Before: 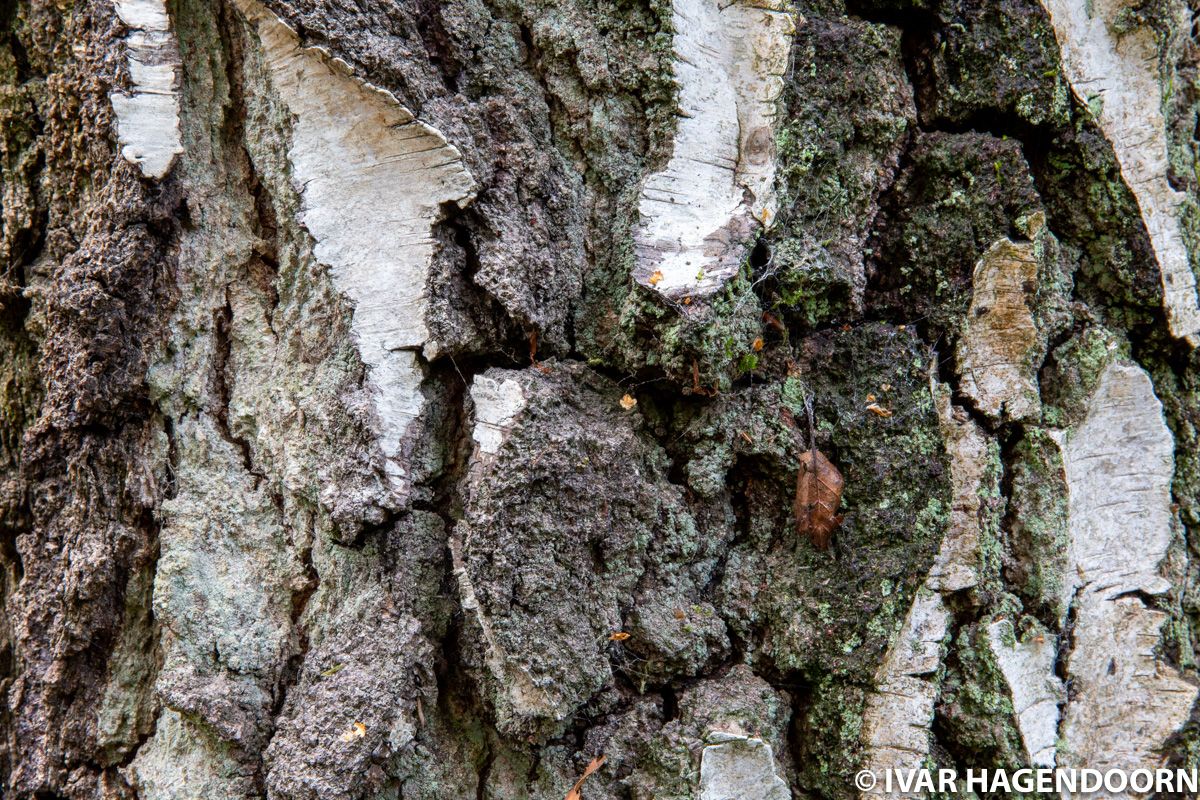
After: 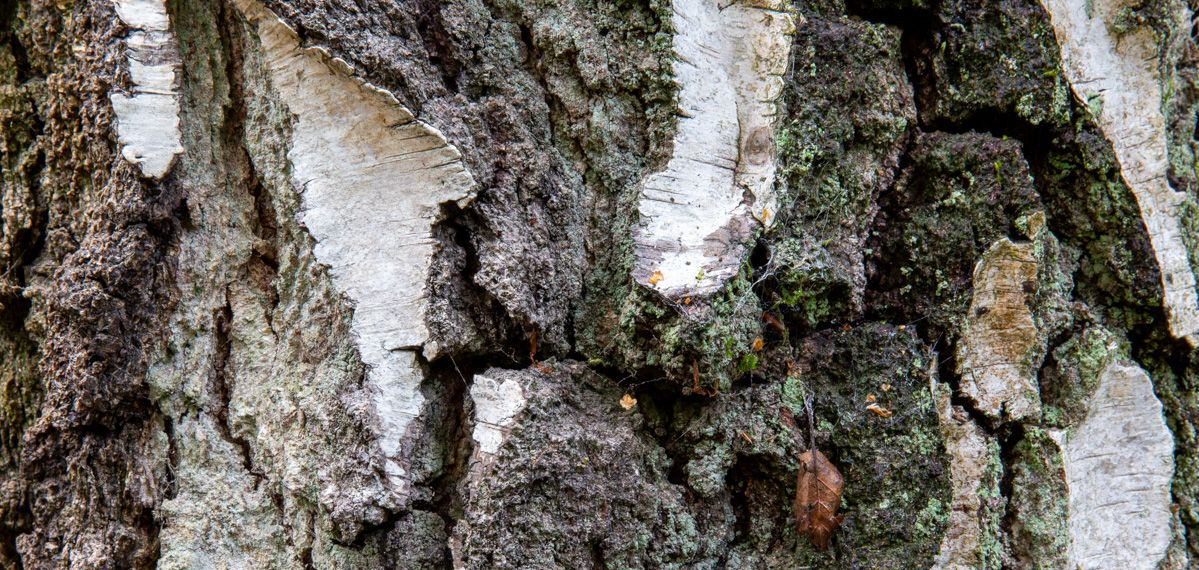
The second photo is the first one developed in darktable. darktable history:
crop: right 0.001%, bottom 28.701%
tone equalizer: on, module defaults
